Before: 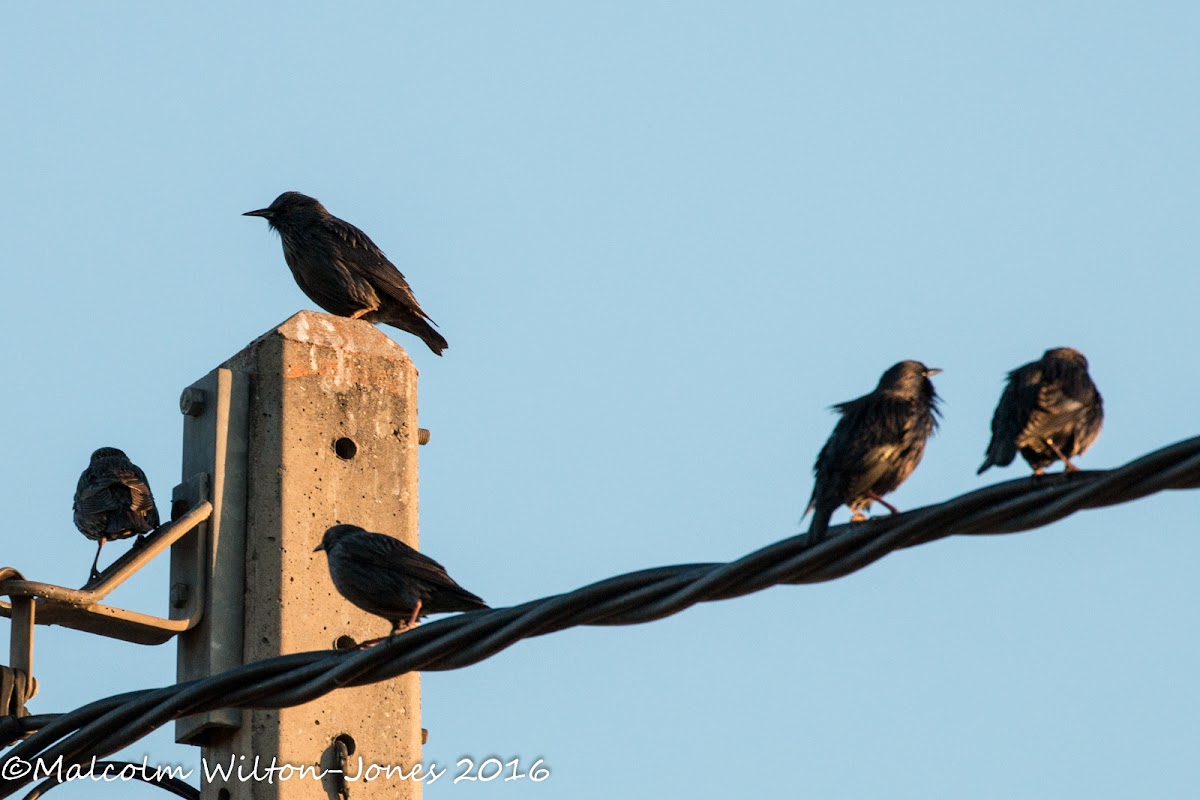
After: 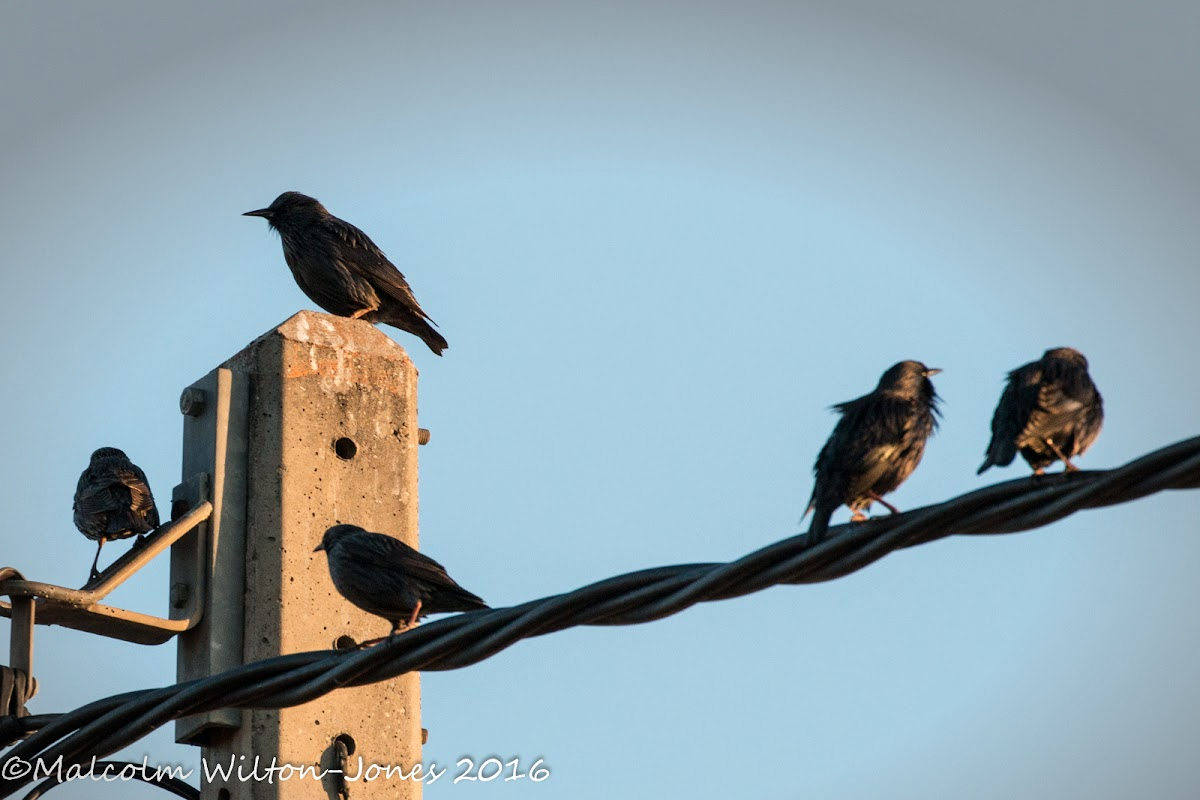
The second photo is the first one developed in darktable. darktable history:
vignetting: center (-0.028, 0.244), automatic ratio true
contrast equalizer: y [[0.5 ×6], [0.5 ×6], [0.5, 0.5, 0.501, 0.545, 0.707, 0.863], [0 ×6], [0 ×6]], mix 0.581
